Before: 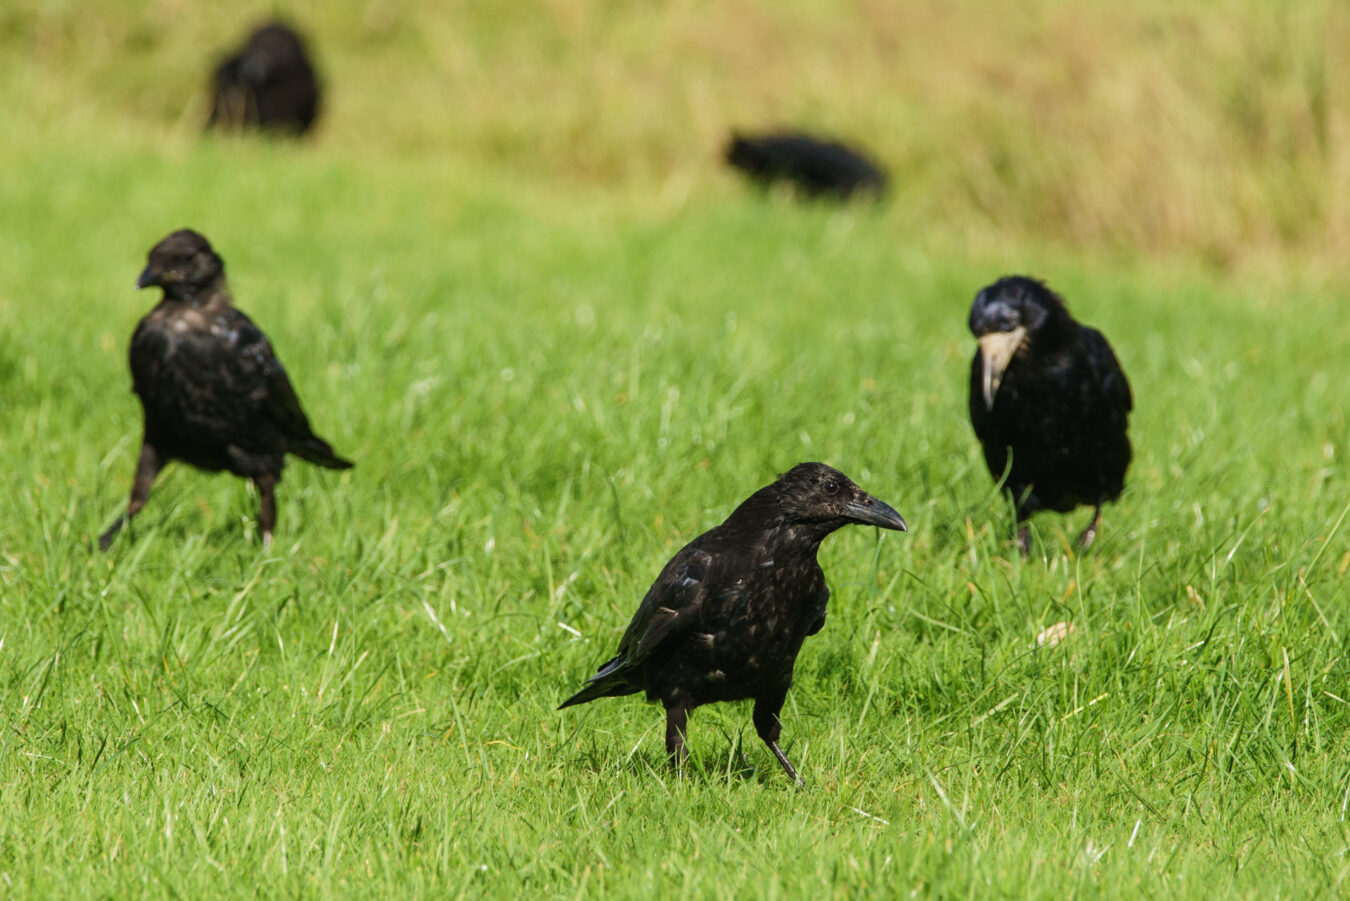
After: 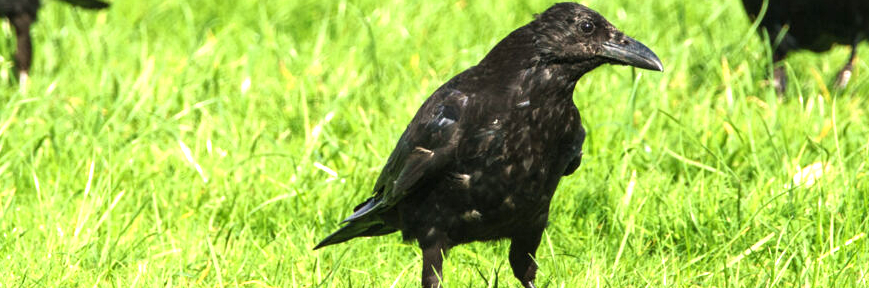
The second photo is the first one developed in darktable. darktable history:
crop: left 18.091%, top 51.13%, right 17.525%, bottom 16.85%
levels: levels [0.016, 0.484, 0.953]
exposure: black level correction 0, exposure 1.1 EV, compensate exposure bias true, compensate highlight preservation false
white balance: red 1, blue 1
